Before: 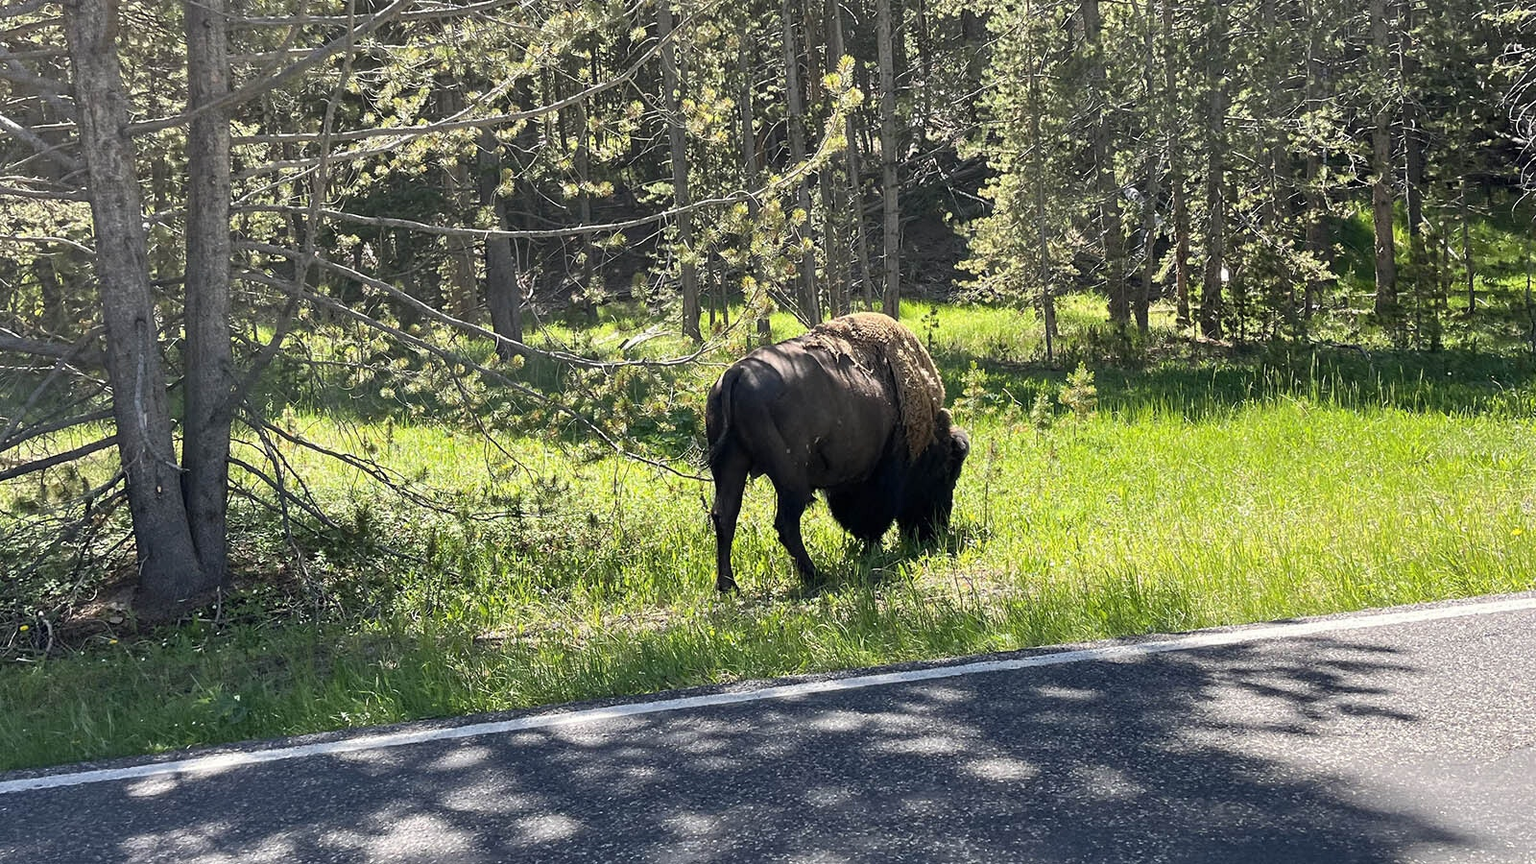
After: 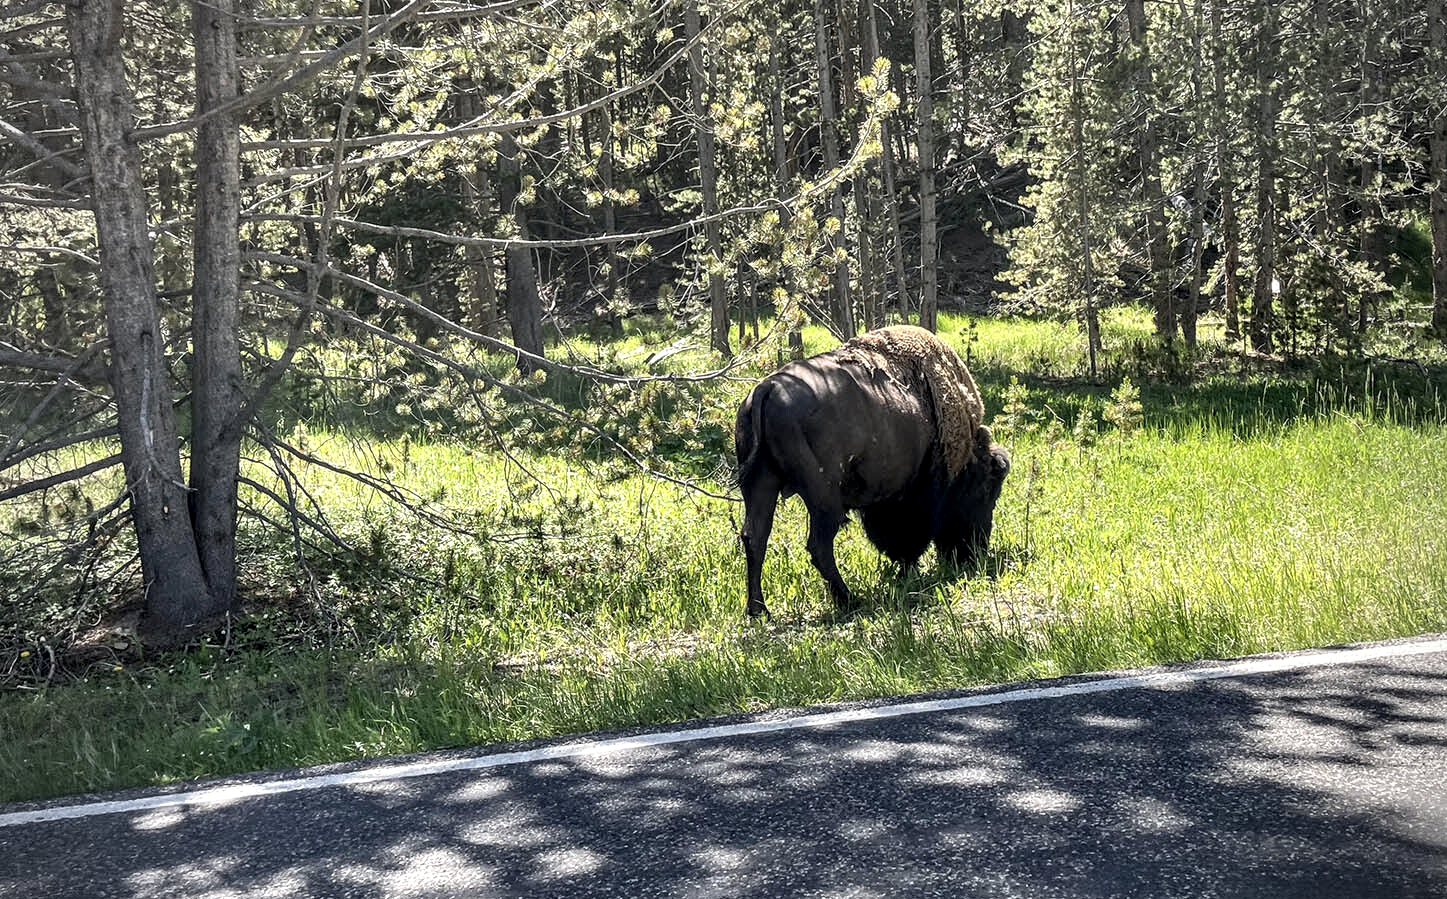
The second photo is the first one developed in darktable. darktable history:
crop: right 9.519%, bottom 0.034%
local contrast: highlights 64%, shadows 54%, detail 169%, midtone range 0.518
contrast brightness saturation: contrast -0.099, saturation -0.1
vignetting: on, module defaults
